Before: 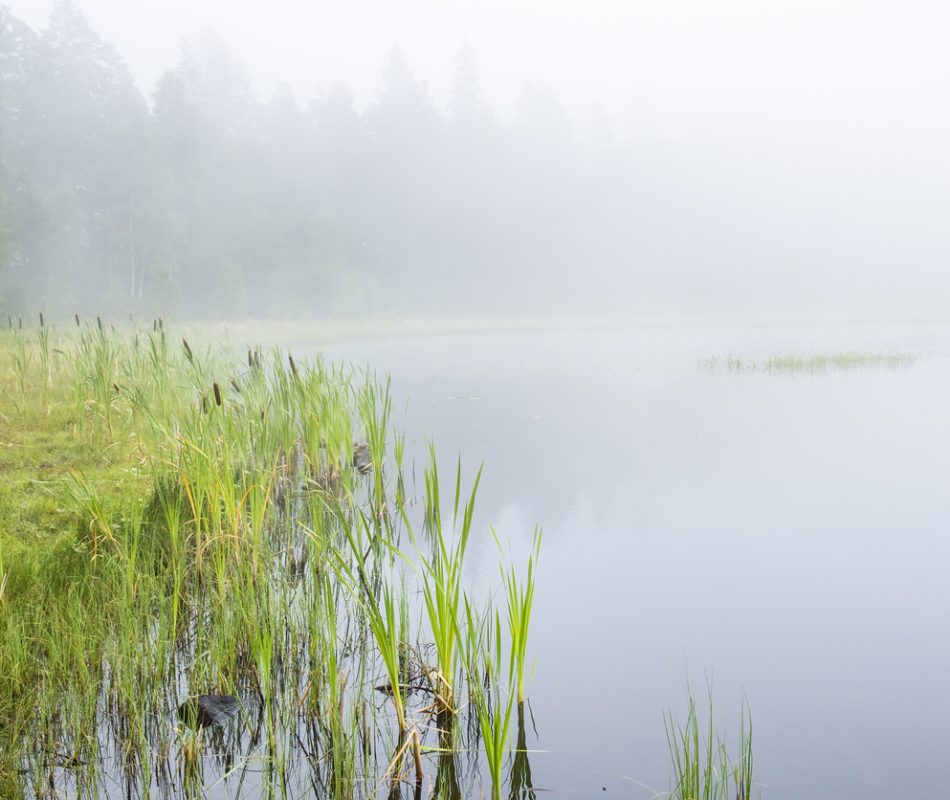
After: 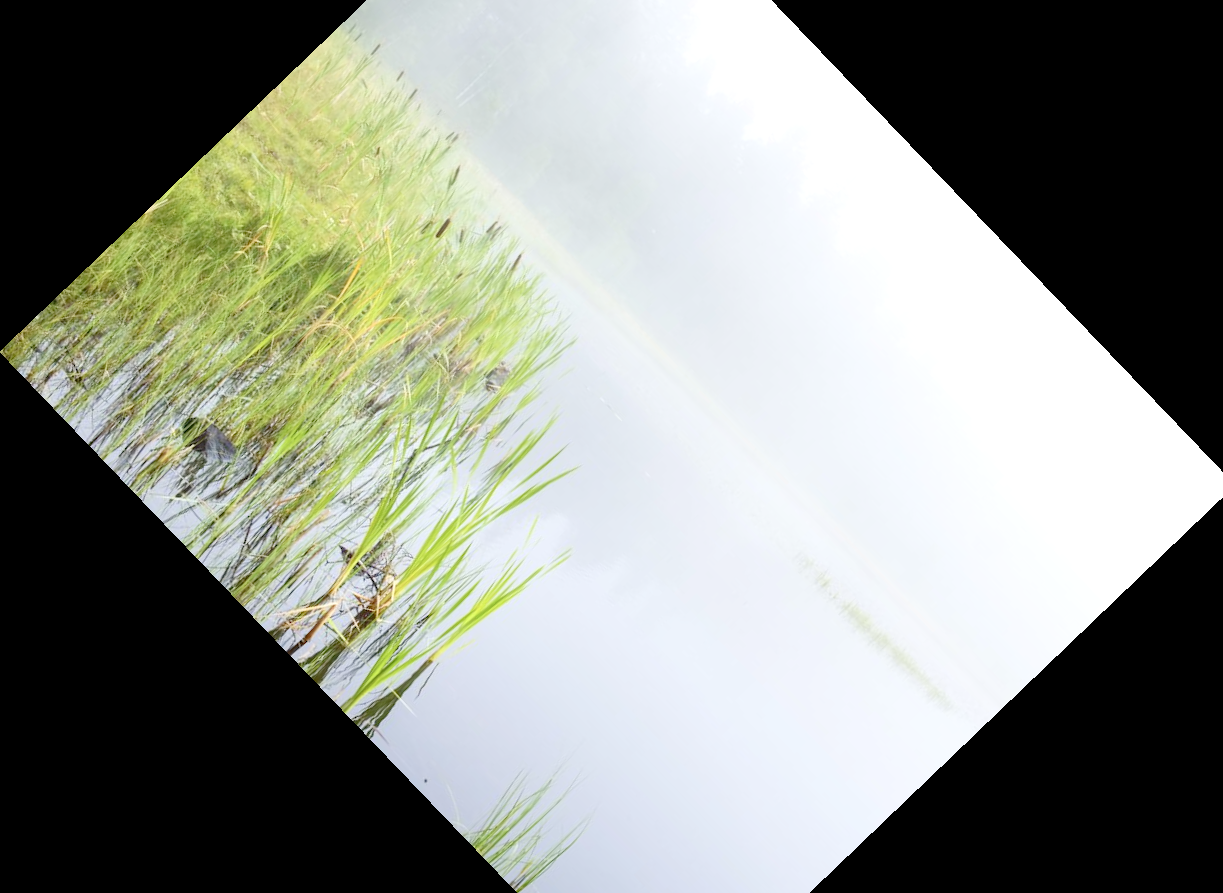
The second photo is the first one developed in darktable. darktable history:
contrast brightness saturation: contrast 0.11, saturation -0.17
levels: levels [0, 0.397, 0.955]
crop and rotate: angle -46.26°, top 16.234%, right 0.912%, bottom 11.704%
